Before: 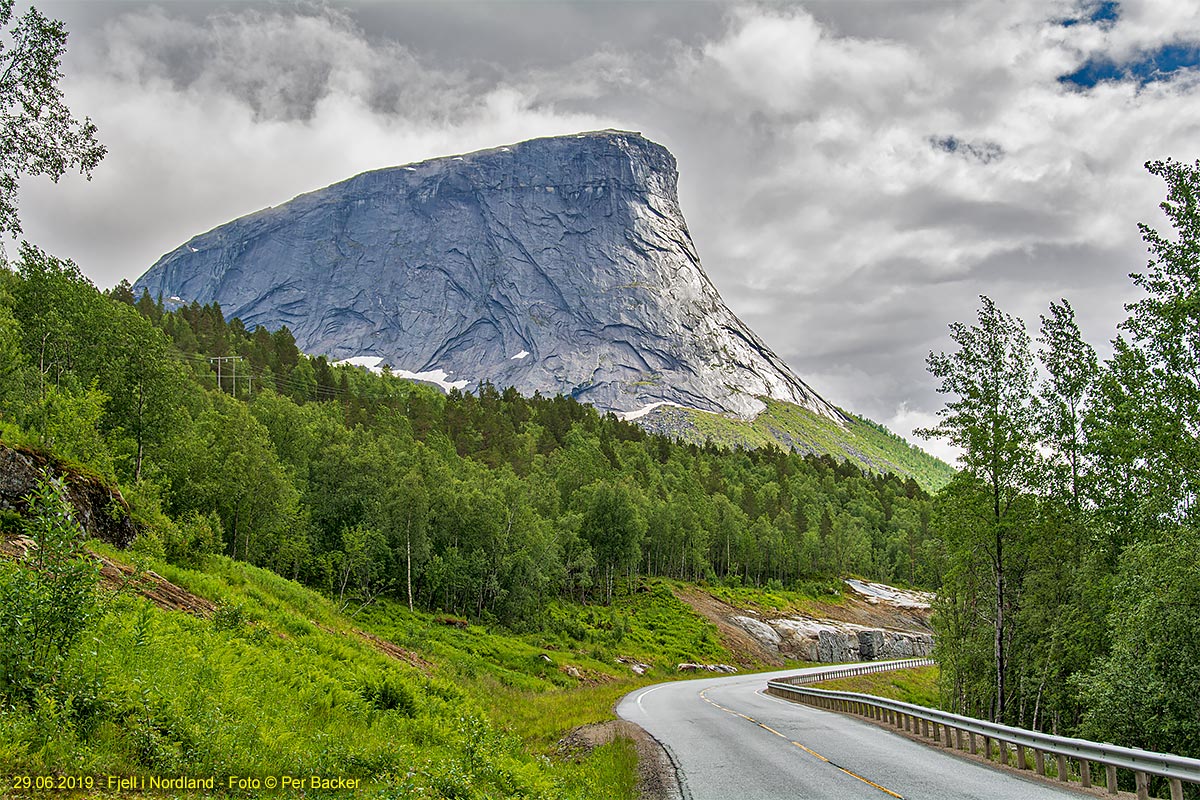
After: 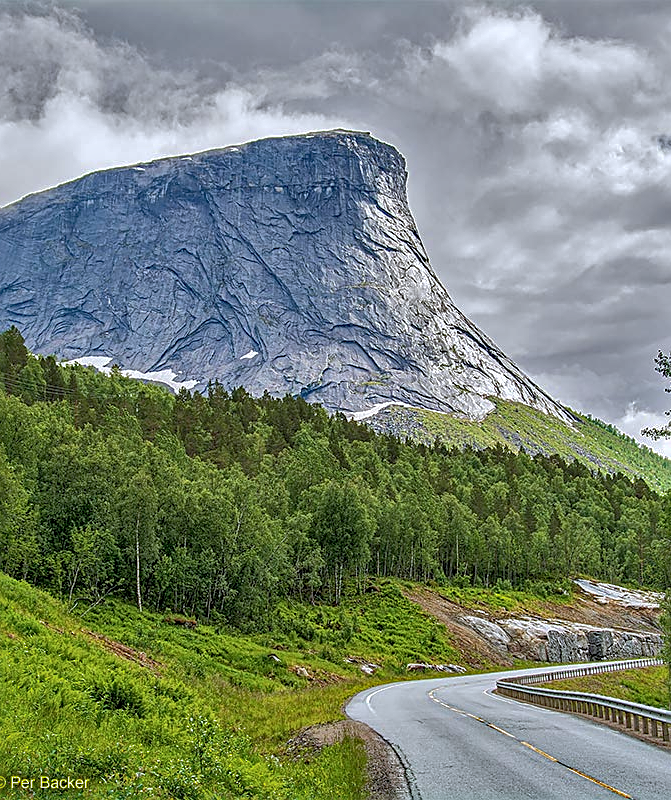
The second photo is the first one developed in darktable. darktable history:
tone equalizer: -8 EV 0.057 EV, edges refinement/feathering 500, mask exposure compensation -1.57 EV, preserve details no
sharpen: on, module defaults
haze removal: compatibility mode true, adaptive false
shadows and highlights: highlights color adjustment 78.85%
crop and rotate: left 22.639%, right 21.422%
local contrast: on, module defaults
color correction: highlights a* -0.716, highlights b* -9.1
